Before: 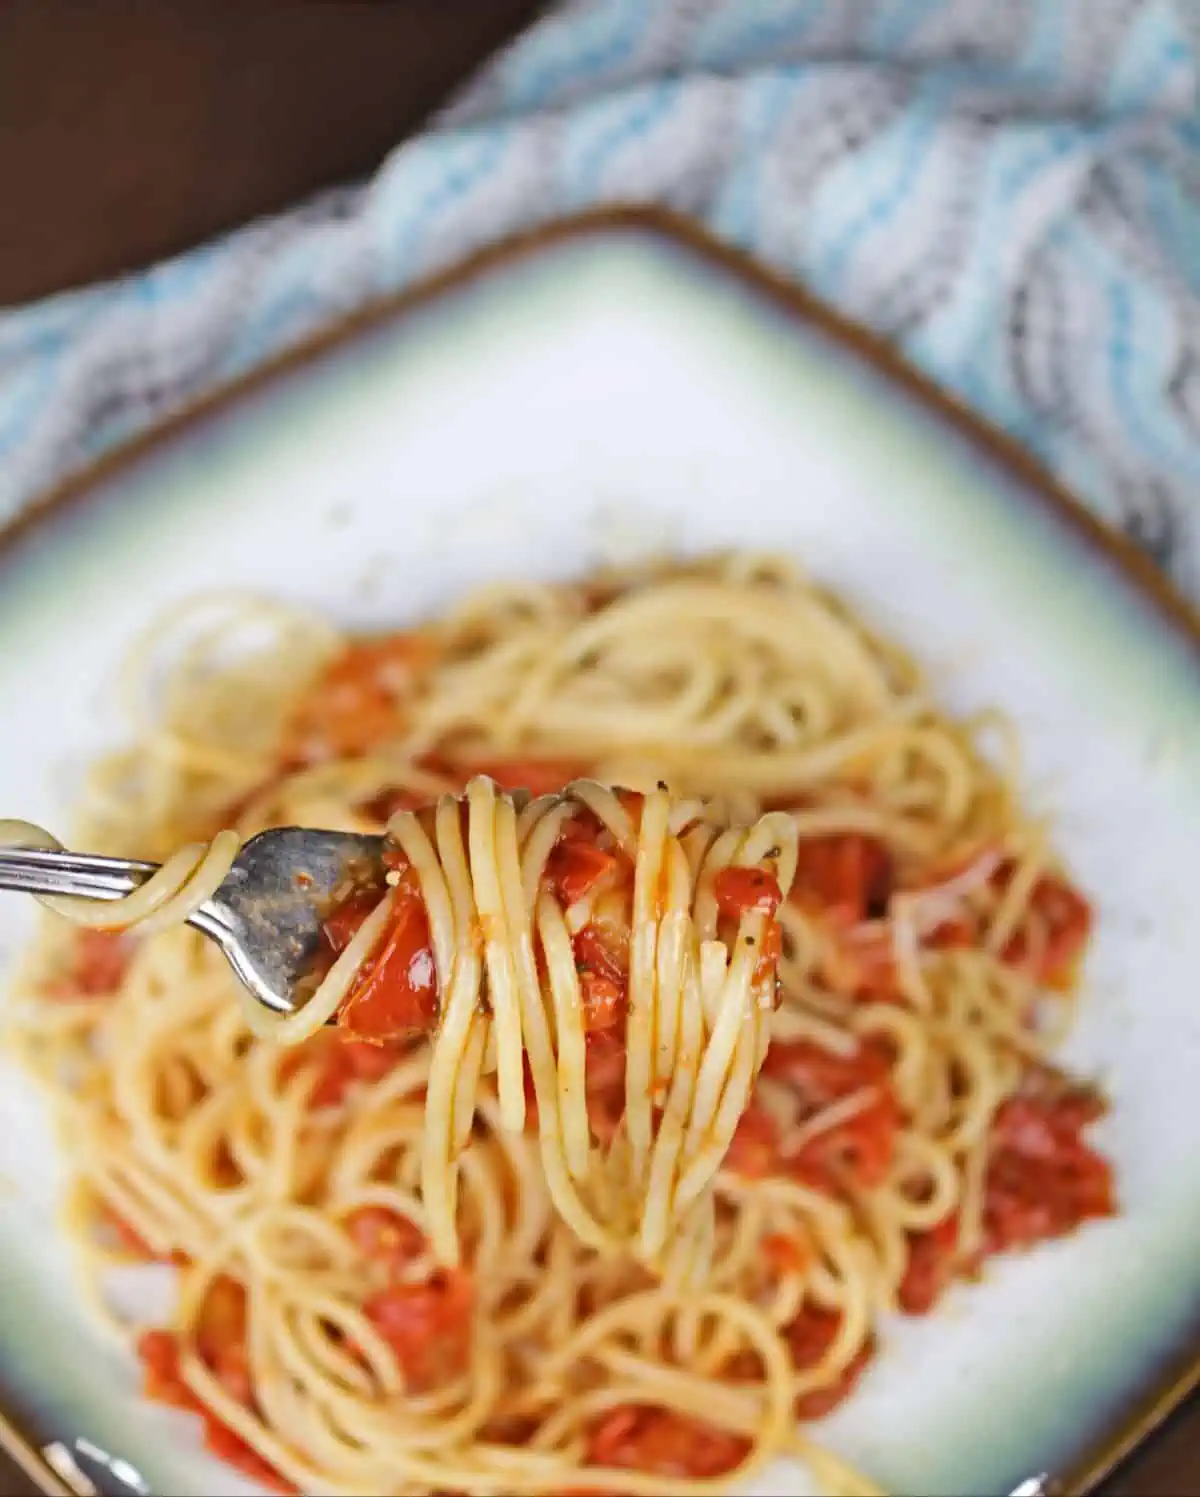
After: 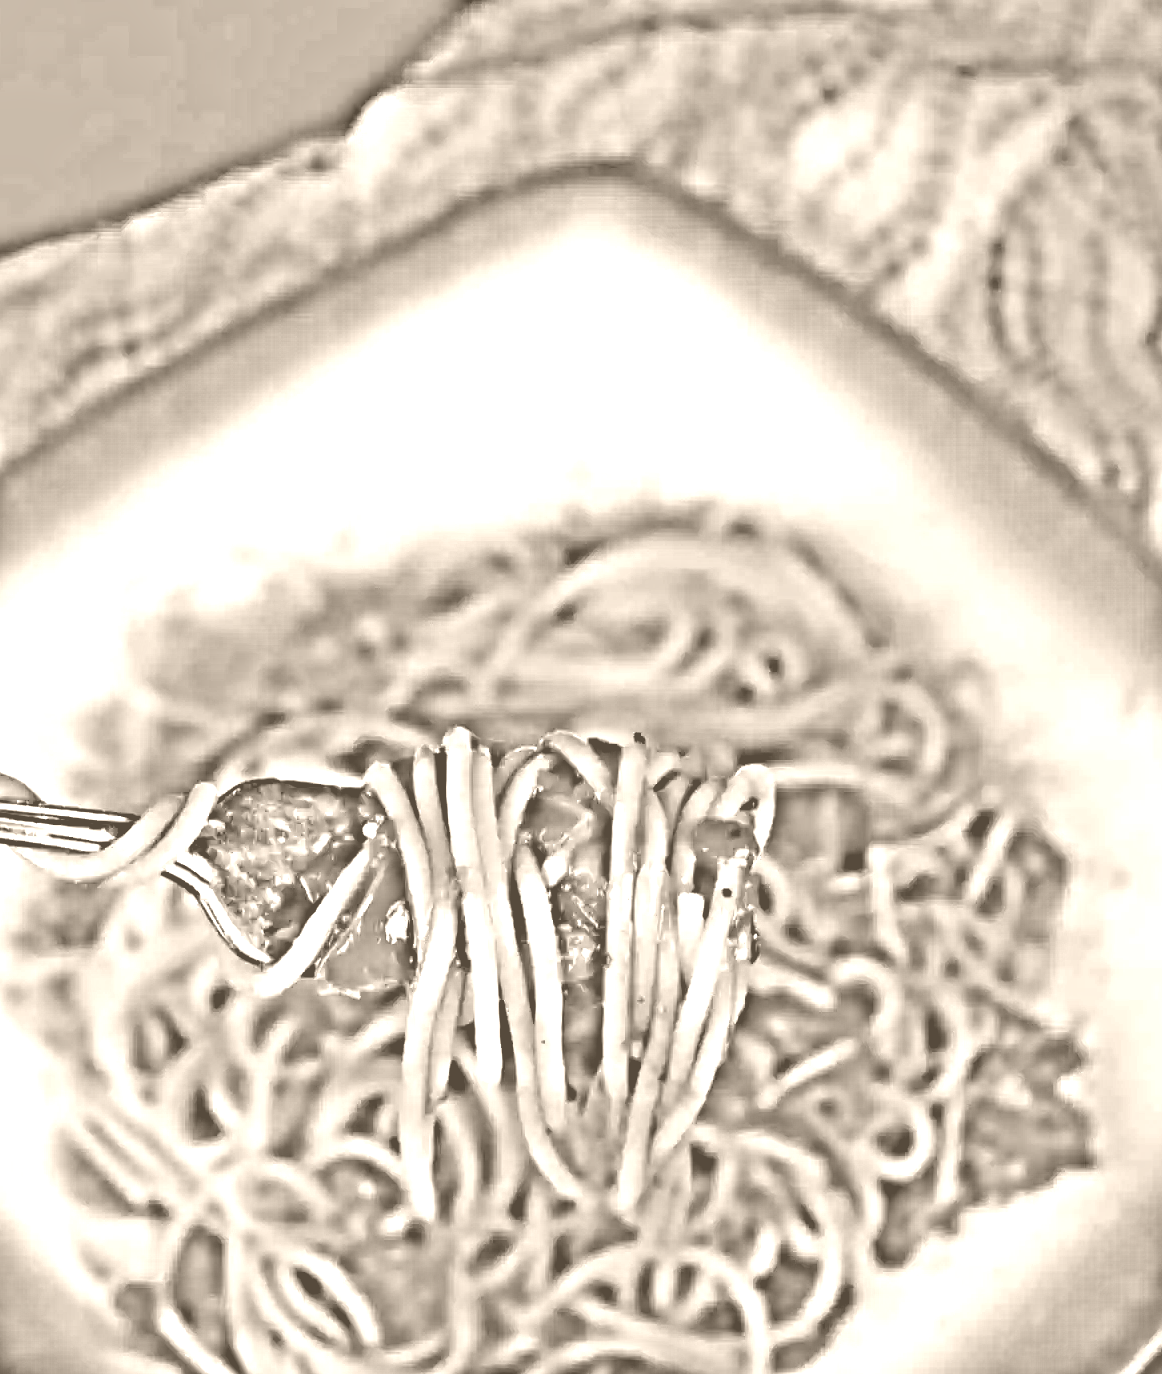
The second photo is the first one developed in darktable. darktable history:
contrast brightness saturation: contrast -0.08, brightness -0.04, saturation -0.11
color correction: highlights a* -12.64, highlights b* -18.1, saturation 0.7
exposure: black level correction 0, exposure 1.1 EV, compensate exposure bias true, compensate highlight preservation false
crop: left 1.964%, top 3.251%, right 1.122%, bottom 4.933%
colorize: hue 34.49°, saturation 35.33%, source mix 100%, version 1
highpass: on, module defaults
